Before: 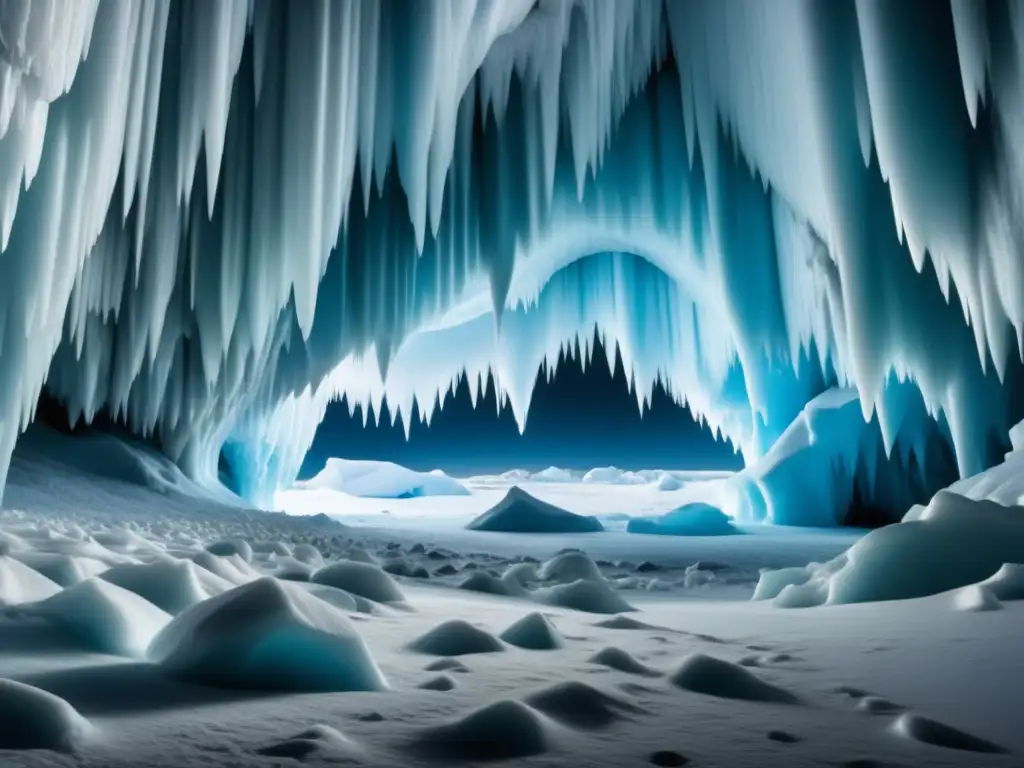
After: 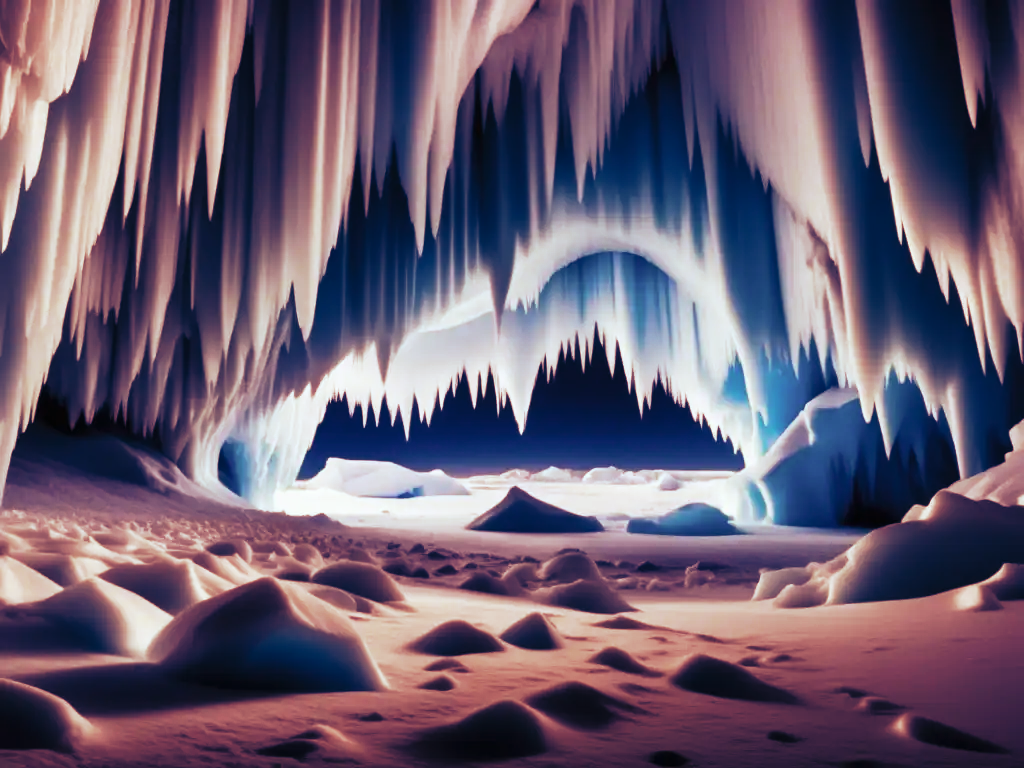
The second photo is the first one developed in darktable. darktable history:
tone curve: curves: ch0 [(0, 0) (0.003, 0.004) (0.011, 0.009) (0.025, 0.017) (0.044, 0.029) (0.069, 0.04) (0.1, 0.051) (0.136, 0.07) (0.177, 0.095) (0.224, 0.131) (0.277, 0.179) (0.335, 0.237) (0.399, 0.302) (0.468, 0.386) (0.543, 0.471) (0.623, 0.576) (0.709, 0.699) (0.801, 0.817) (0.898, 0.917) (1, 1)], preserve colors none
color look up table: target L [94.71, 93.91, 88.46, 89.55, 73.22, 69.31, 68.56, 63.42, 53.66, 47.33, 32.92, 27.1, 14.4, 200.2, 80.94, 71.82, 66.21, 62.59, 59.14, 54.84, 54.27, 52.22, 40.11, 32.46, 29.29, 11.87, 0.225, 99.8, 87.73, 77.63, 77.26, 73.73, 66.12, 65.42, 55.2, 53.37, 42.71, 52.97, 55.06, 48.22, 43.16, 28.33, 27.1, 16.04, 14.64, 70.53, 70.71, 50.72, 31.7], target a [-9.998, -16.48, -7.326, -41.4, -41.89, -22.16, 4.884, 6.819, -39.2, 30.99, -15.97, -28.26, -10.9, 0, 16.42, 19.97, 38.83, 32.79, 59.04, 50.71, 53.26, 40.13, 50.45, 28.53, 19.98, 24.57, -0.286, -2.119, 17.01, 12.07, 32.19, 10.77, 57.13, 33.69, 41.87, 52.14, 39.91, 59.6, 66.74, 52.05, 54.36, 22.98, 41.48, 24.56, 41.92, -18.14, -1.147, 26.19, 3.62], target b [49.84, 9.521, 70.13, 56.38, 18.71, 53.11, 48, 27.71, 33.62, 28.27, -9.966, 31.32, -13.74, 0, 22.86, 44.28, 45.82, 55.41, 27.46, 37.56, 49.16, 21.23, 32.52, 1.241, 40.16, 15.97, -0.102, 2.414, -13.68, -26.66, -26.63, 15.53, -31.36, 10.19, -5.383, 17.18, -80.62, 4.963, -49.62, -27.46, 11.51, -51.81, -20.32, -45.27, -56.89, -32.27, -13.64, -46.23, -33.59], num patches 49
